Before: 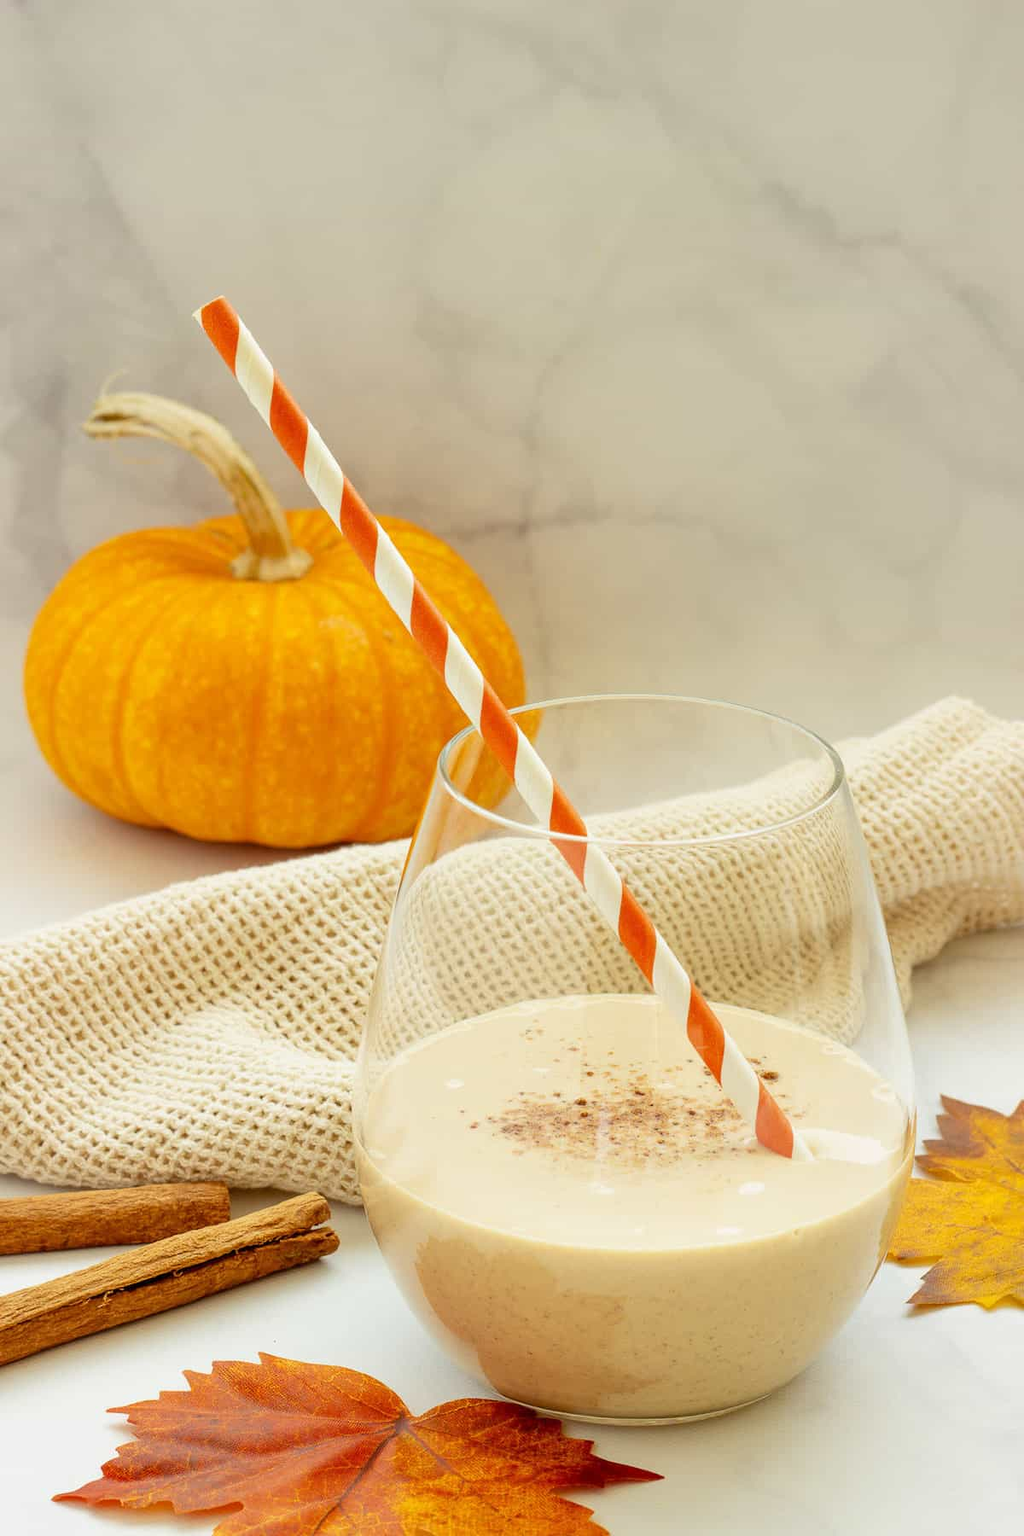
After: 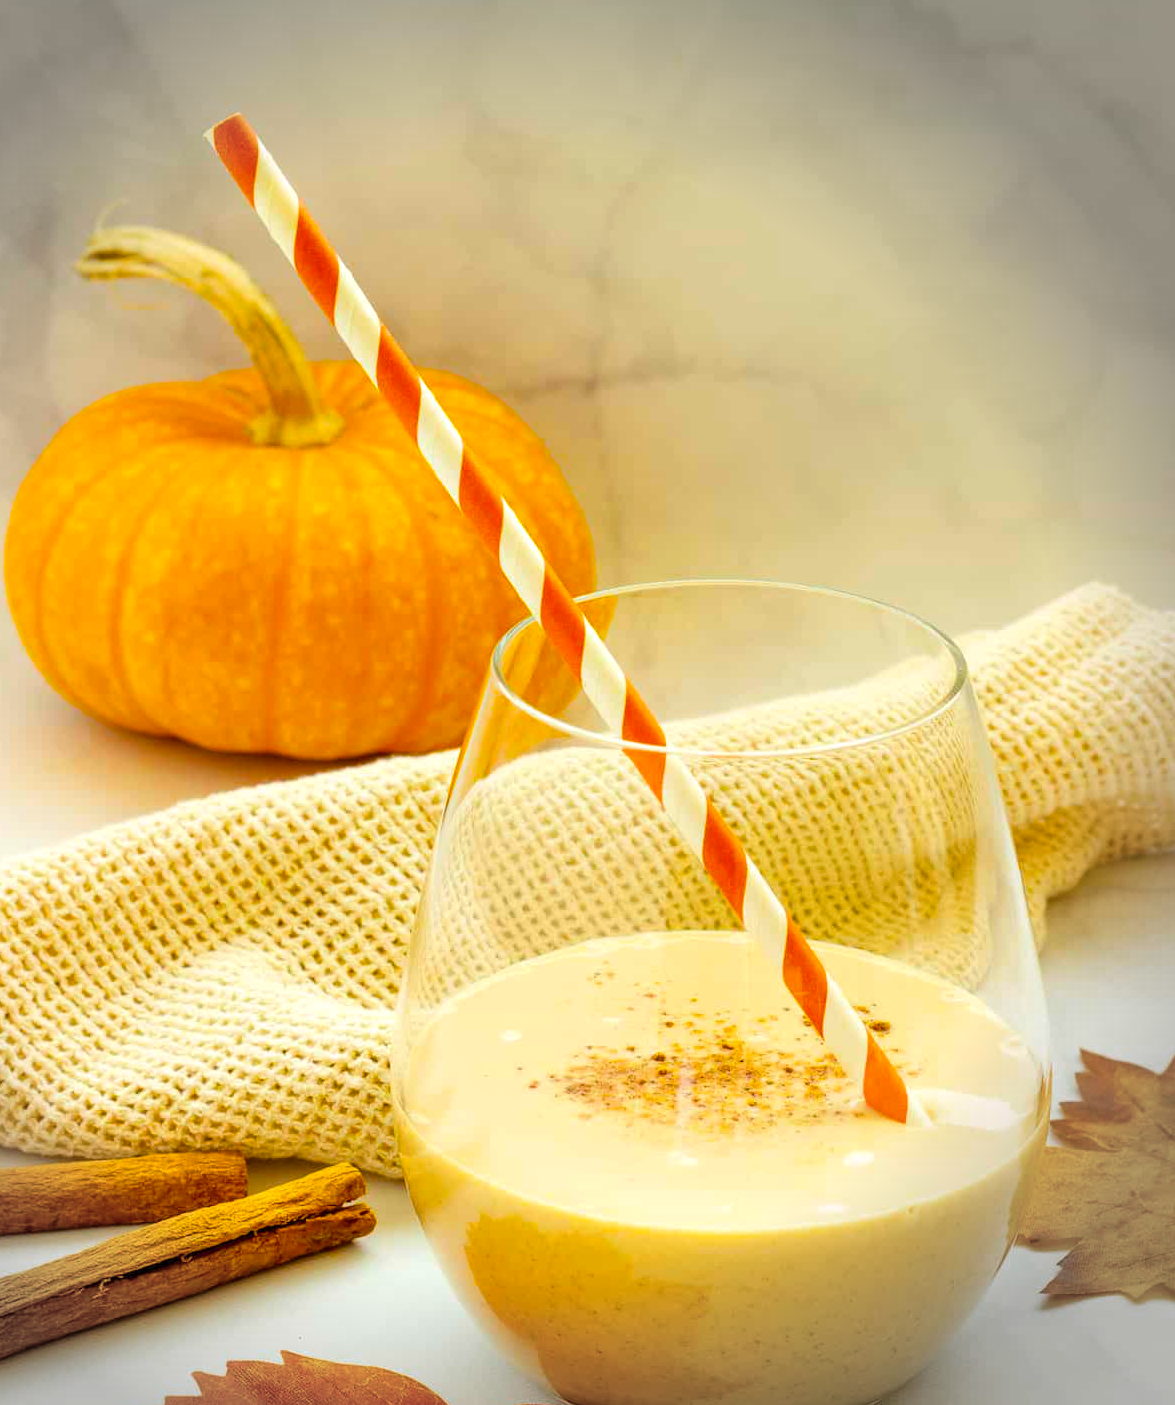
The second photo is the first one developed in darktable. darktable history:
color balance rgb: linear chroma grading › global chroma 24.624%, perceptual saturation grading › global saturation 29.586%, global vibrance 20%
crop and rotate: left 1.88%, top 13.001%, right 0.176%, bottom 8.921%
exposure: exposure 0.202 EV, compensate exposure bias true, compensate highlight preservation false
vignetting: fall-off radius 31.25%, center (-0.15, 0.016)
